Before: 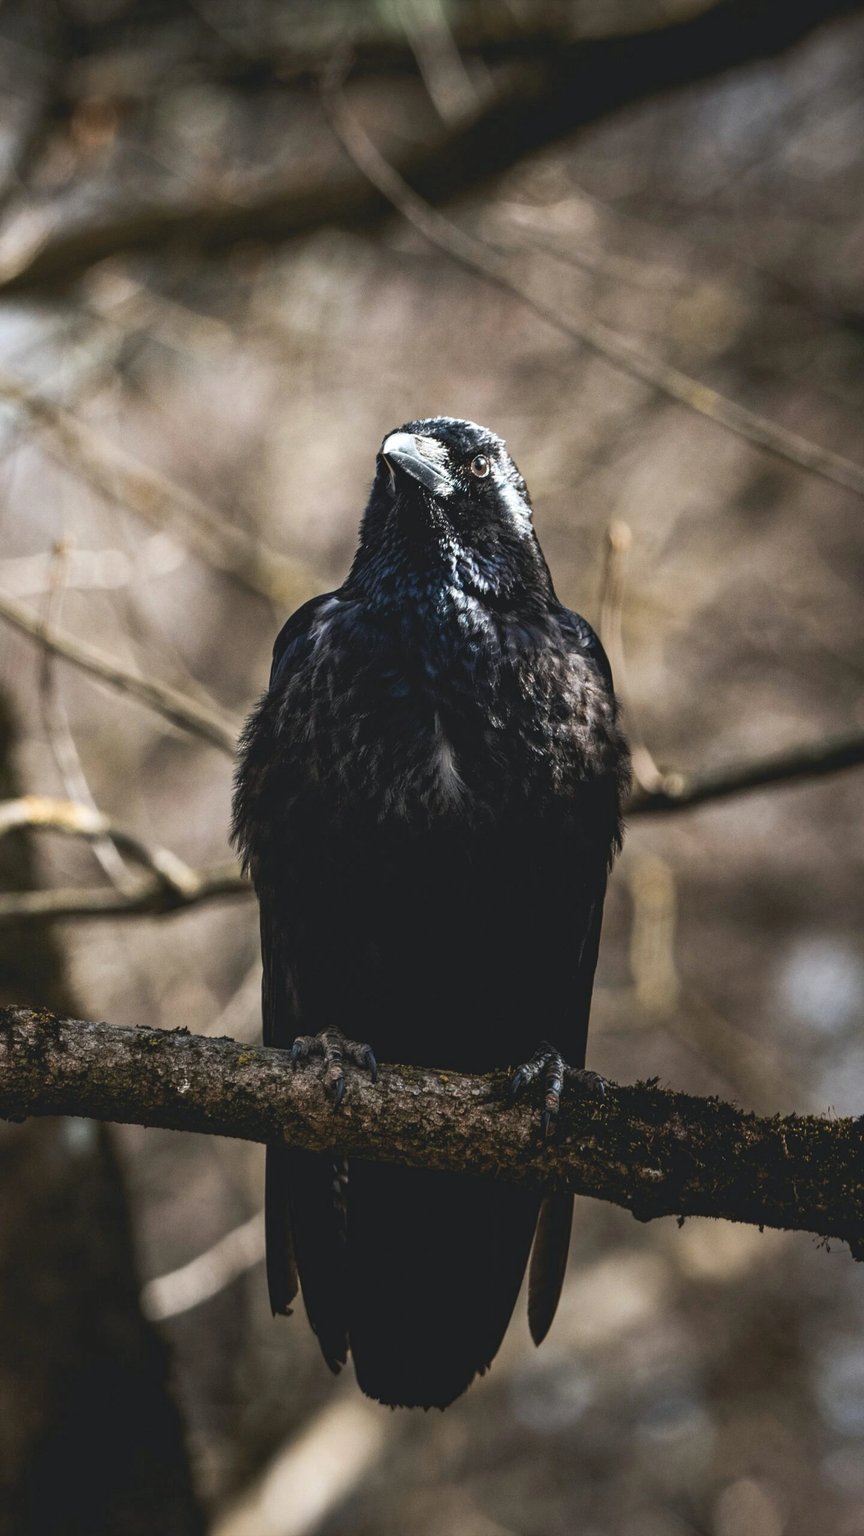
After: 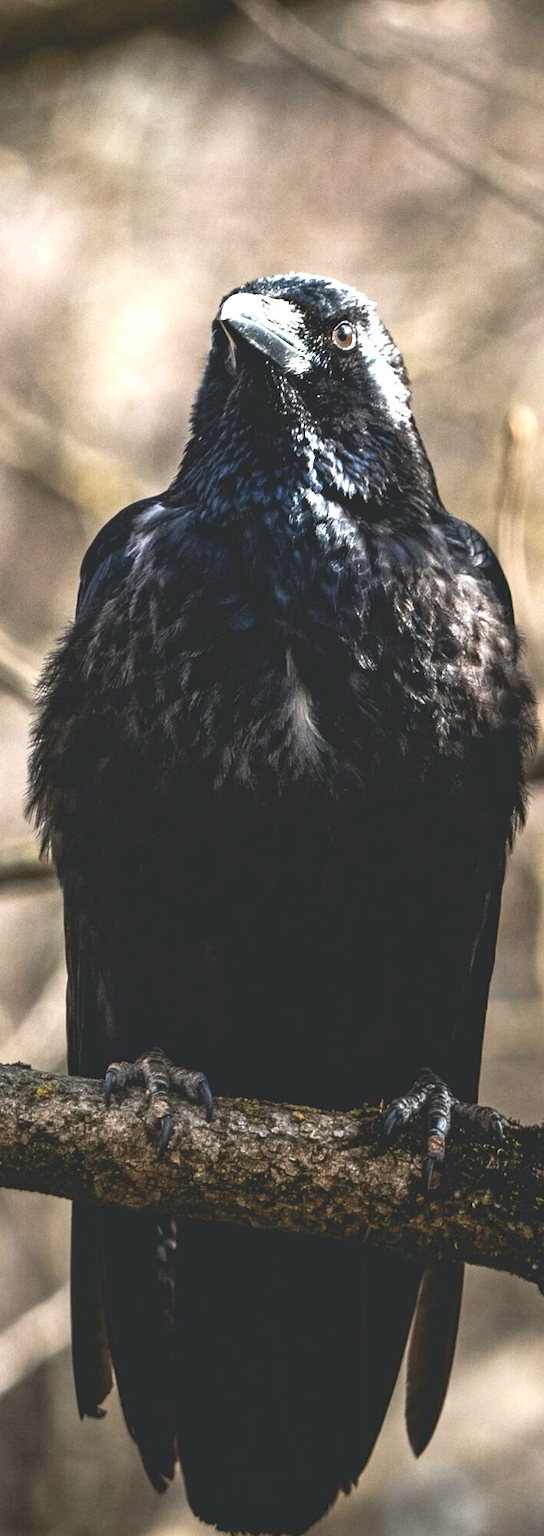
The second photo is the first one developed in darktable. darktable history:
exposure: black level correction 0, exposure 0.9 EV, compensate highlight preservation false
crop and rotate: angle 0.02°, left 24.353%, top 13.219%, right 26.156%, bottom 8.224%
